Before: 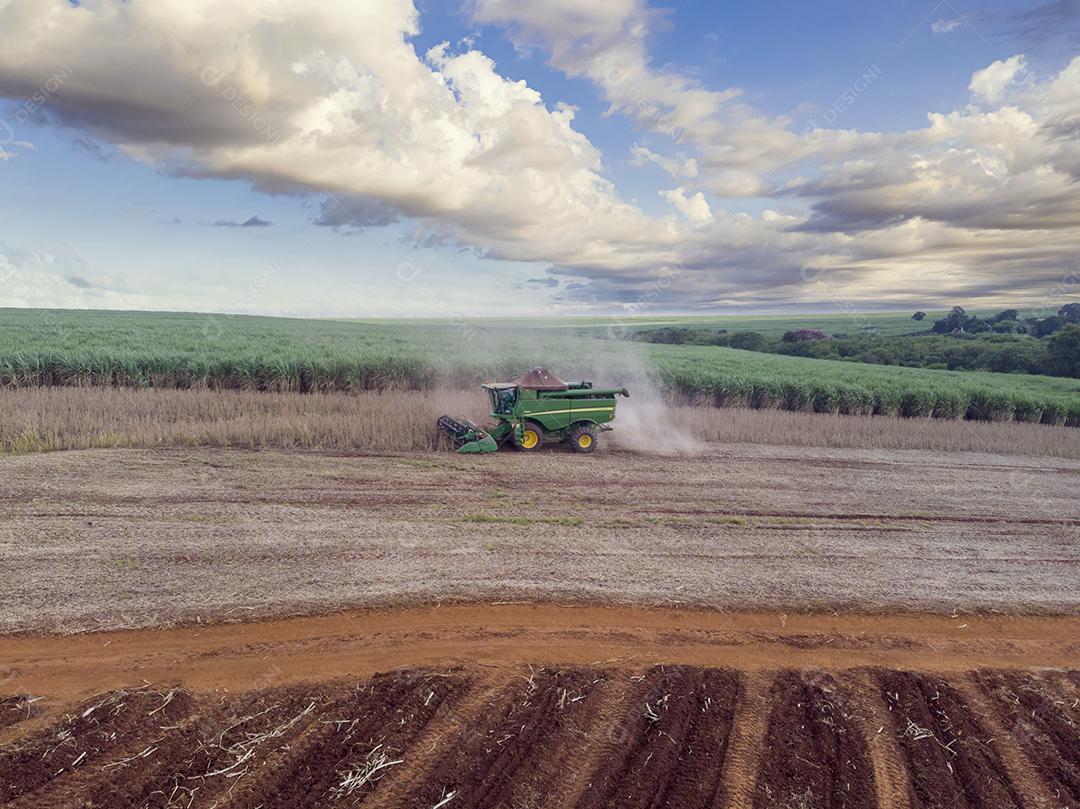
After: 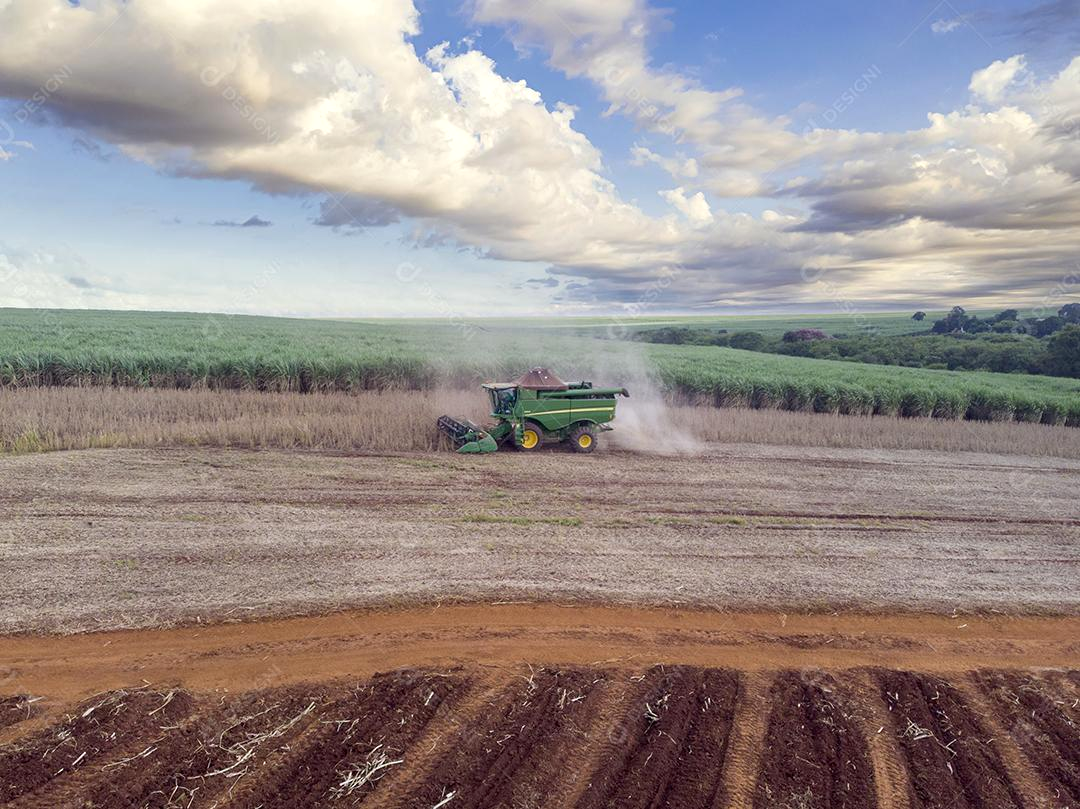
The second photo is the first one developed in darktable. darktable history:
exposure: black level correction 0.001, exposure 0.192 EV, compensate exposure bias true, compensate highlight preservation false
